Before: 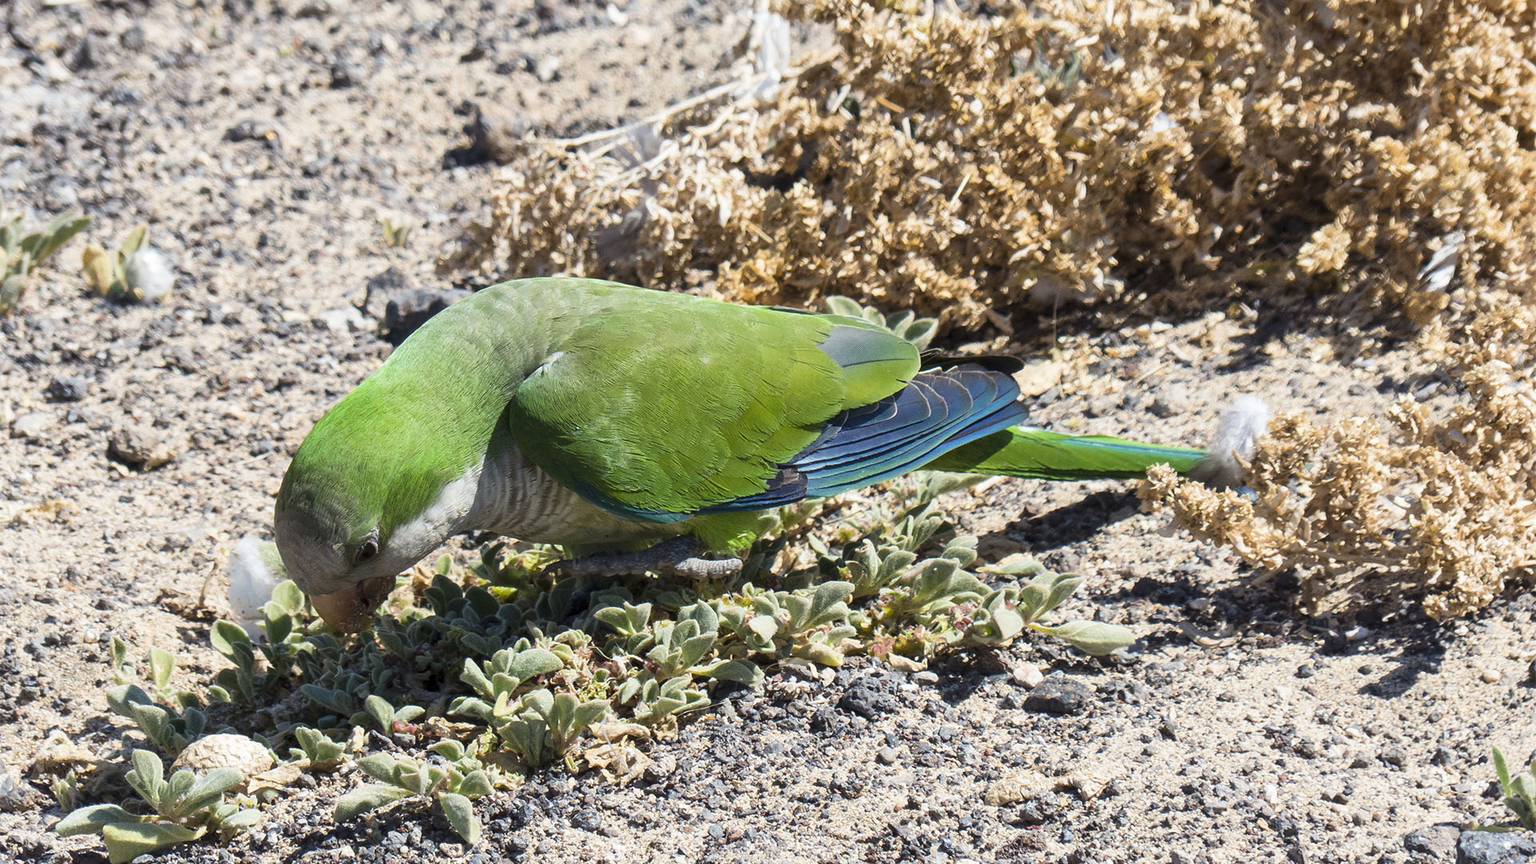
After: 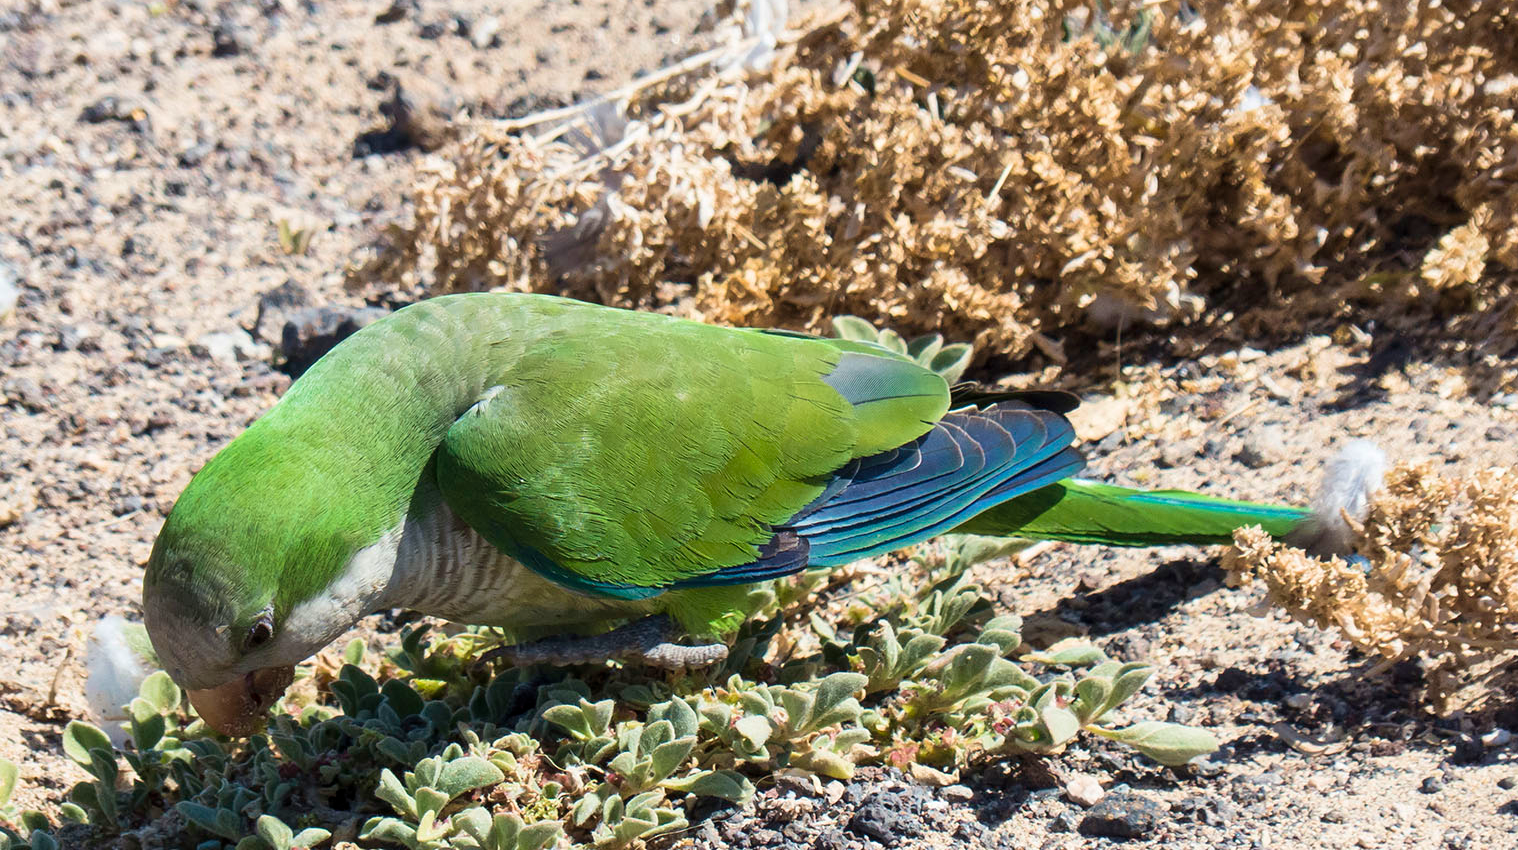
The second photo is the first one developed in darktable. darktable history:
velvia: on, module defaults
crop and rotate: left 10.43%, top 5.018%, right 10.489%, bottom 16.205%
contrast brightness saturation: saturation -0.057
